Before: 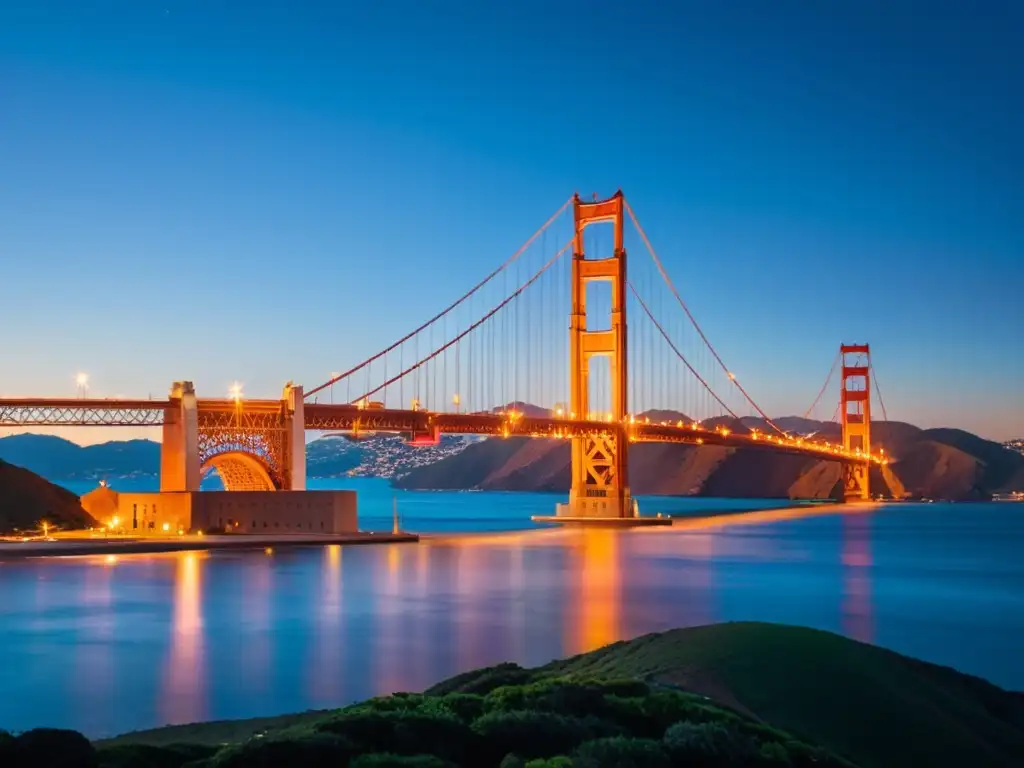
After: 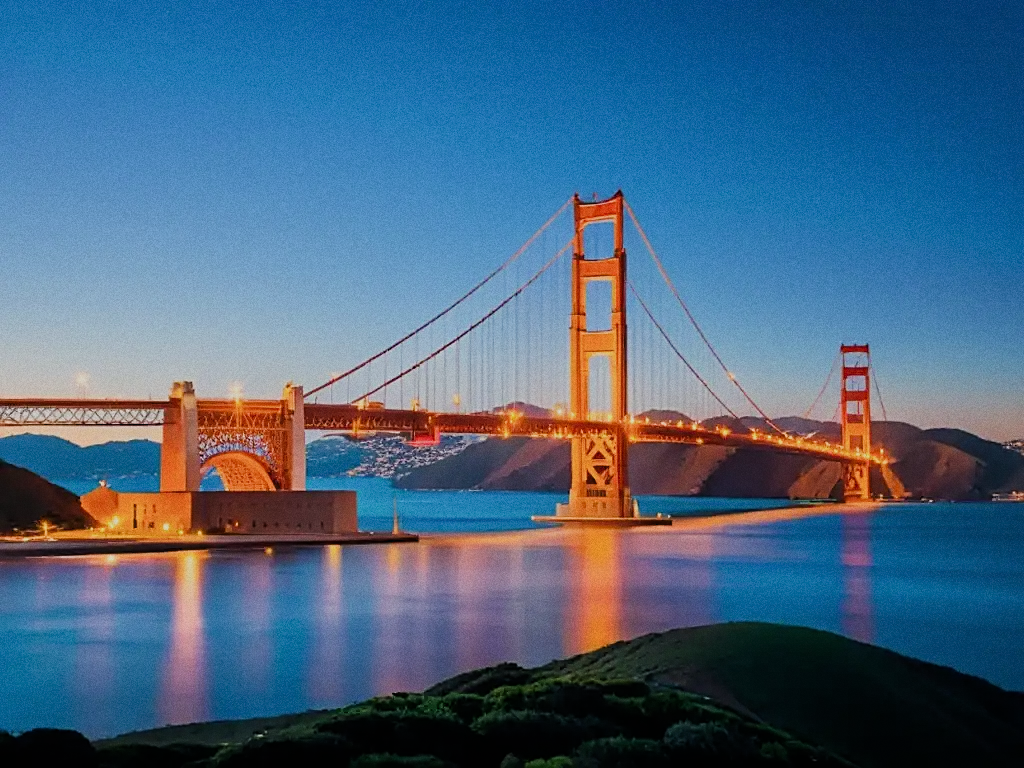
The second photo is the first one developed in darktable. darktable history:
filmic rgb: black relative exposure -16 EV, white relative exposure 6.92 EV, hardness 4.7
sharpen: on, module defaults
grain: coarseness 0.09 ISO
bloom: size 5%, threshold 95%, strength 15%
